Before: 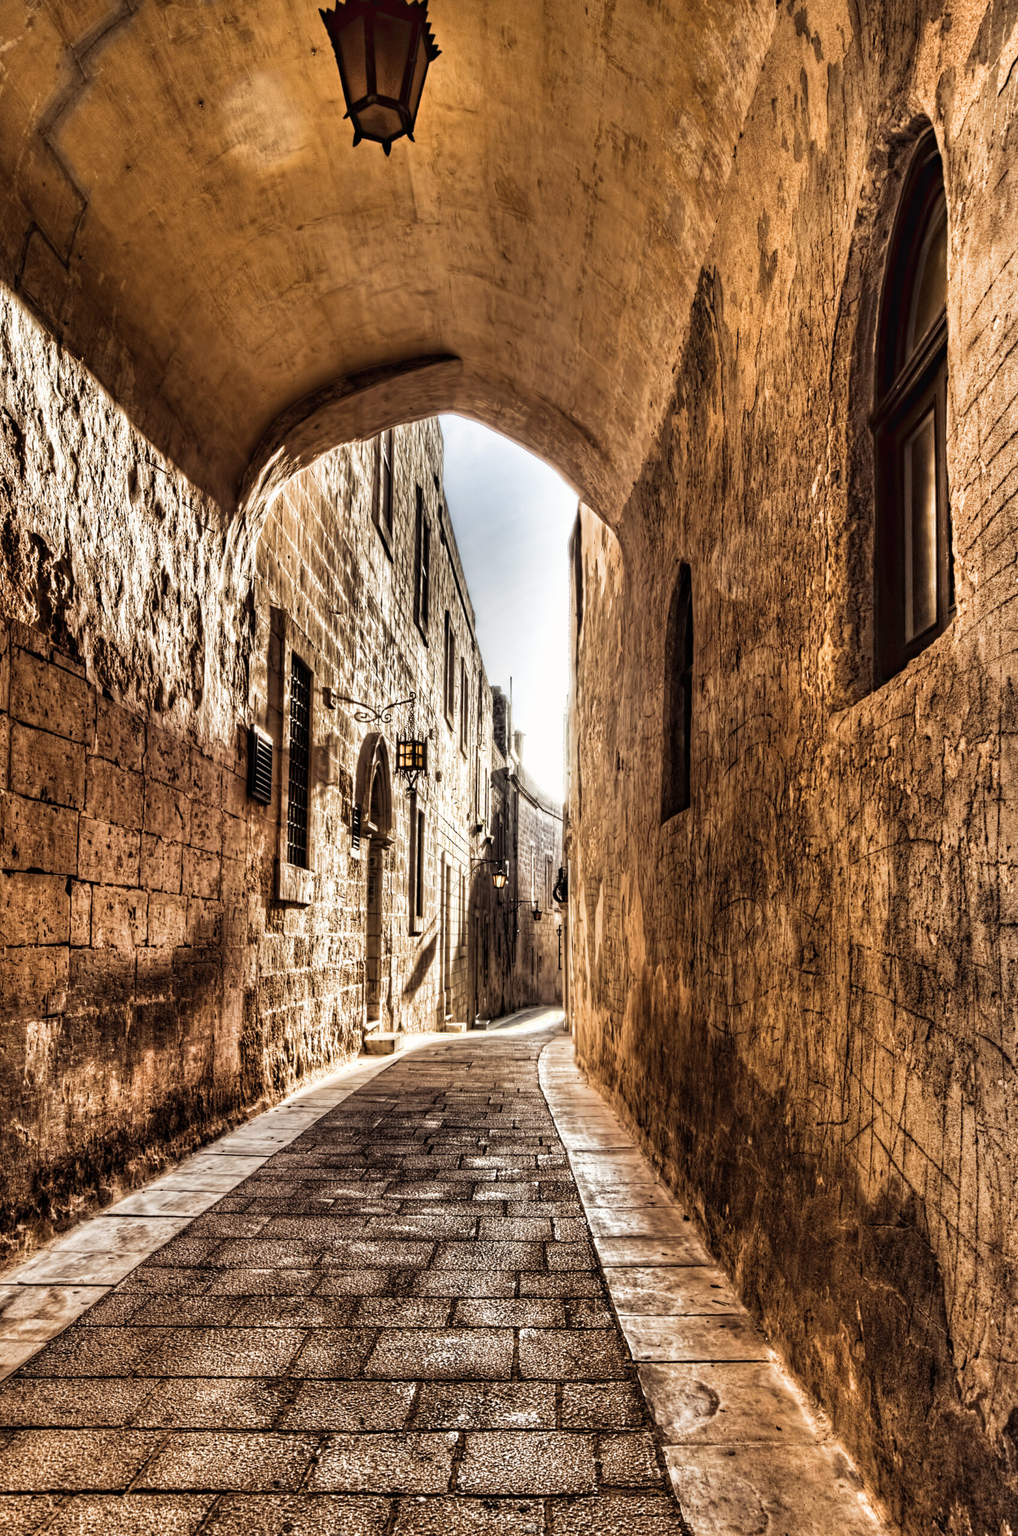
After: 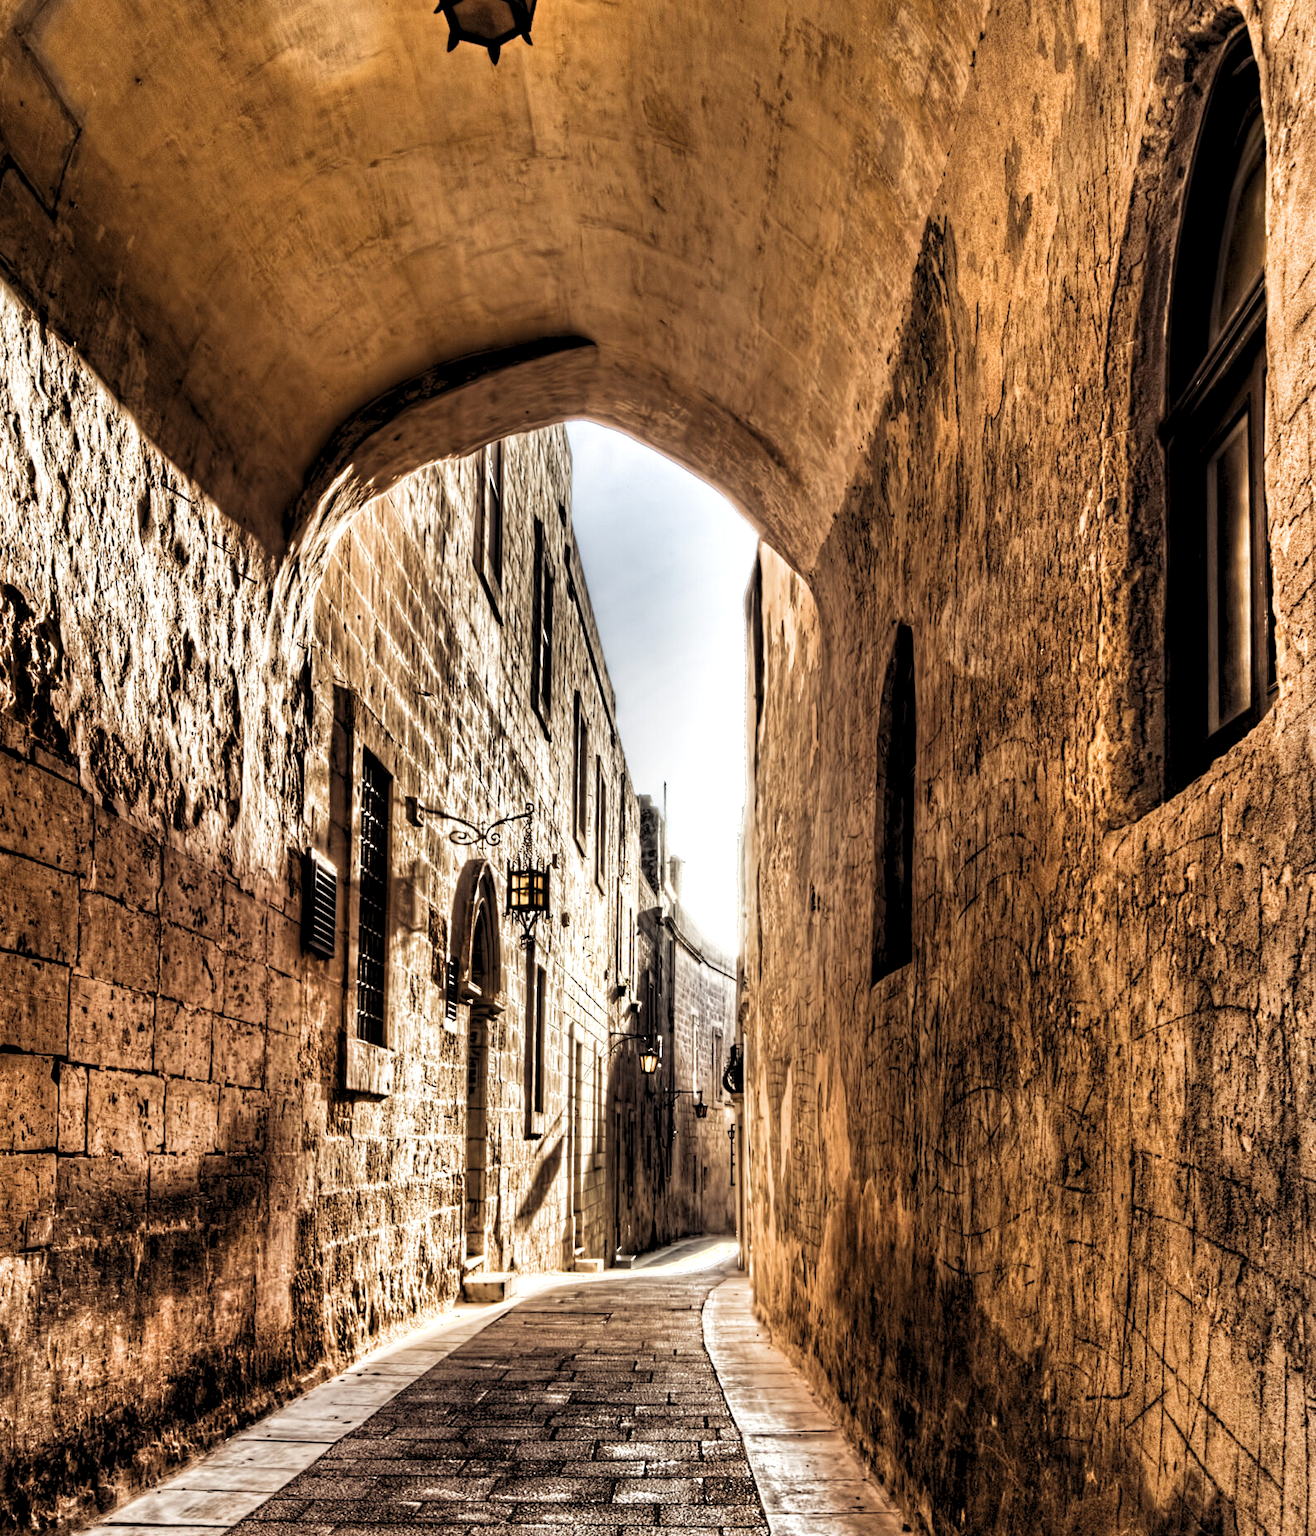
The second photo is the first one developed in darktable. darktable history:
levels: levels [0.073, 0.497, 0.972]
sharpen: radius 5.295, amount 0.311, threshold 26.459
crop: left 2.824%, top 7.11%, right 3.29%, bottom 20.281%
